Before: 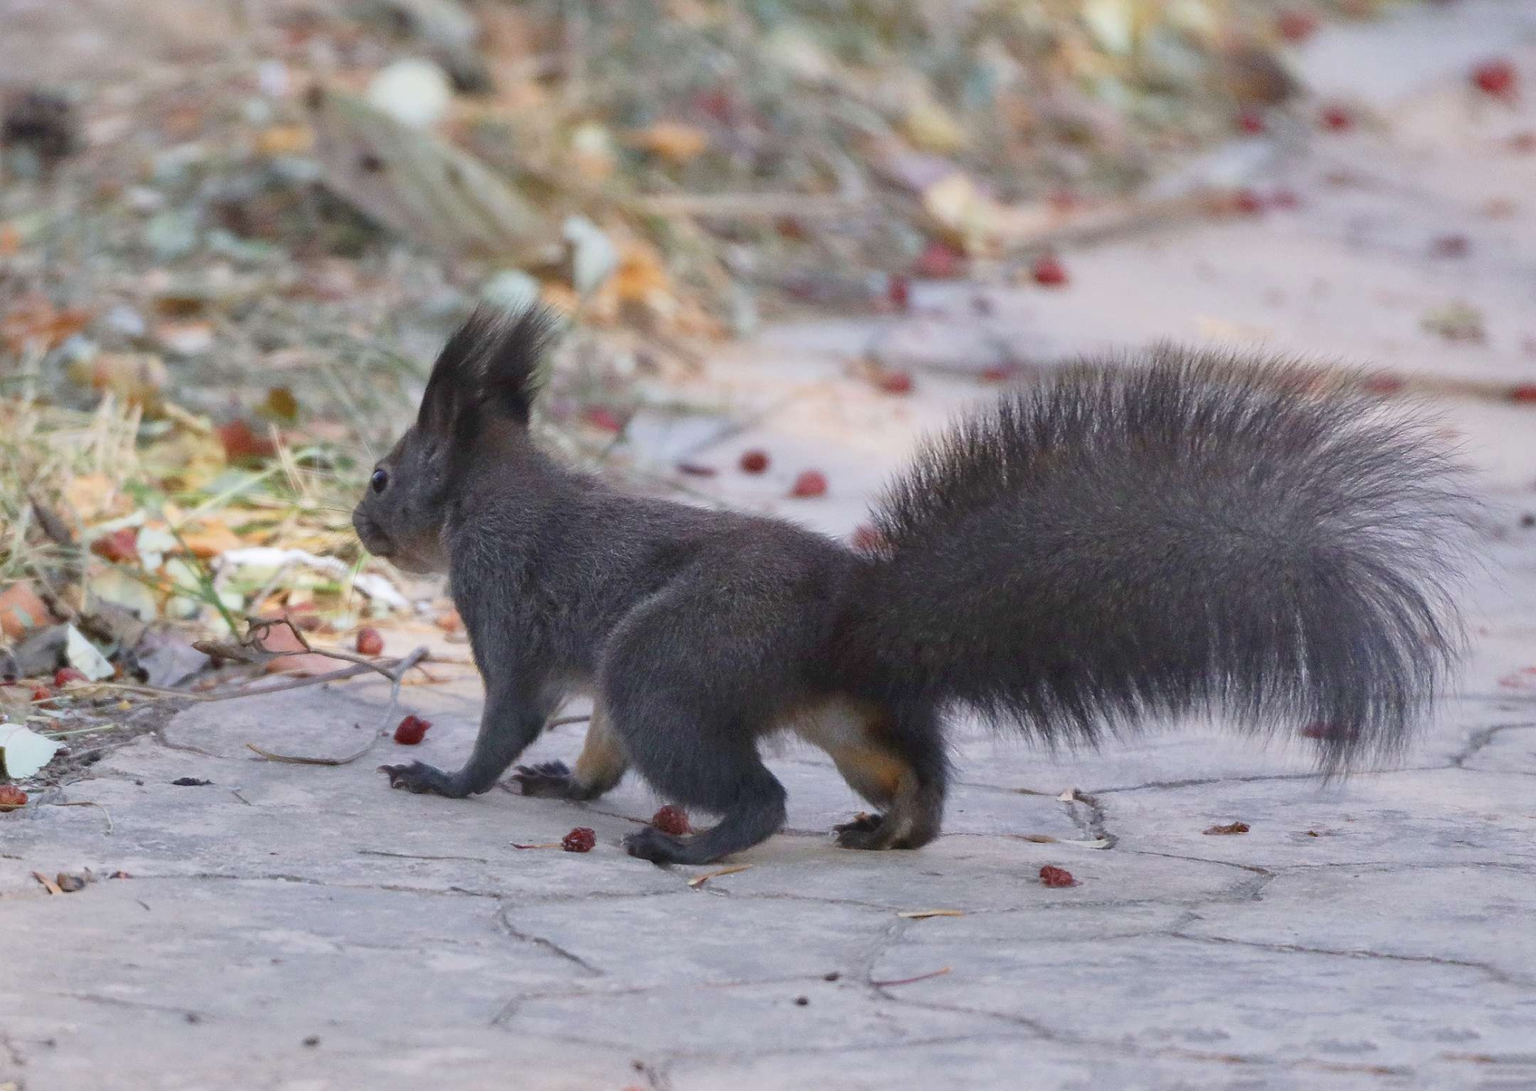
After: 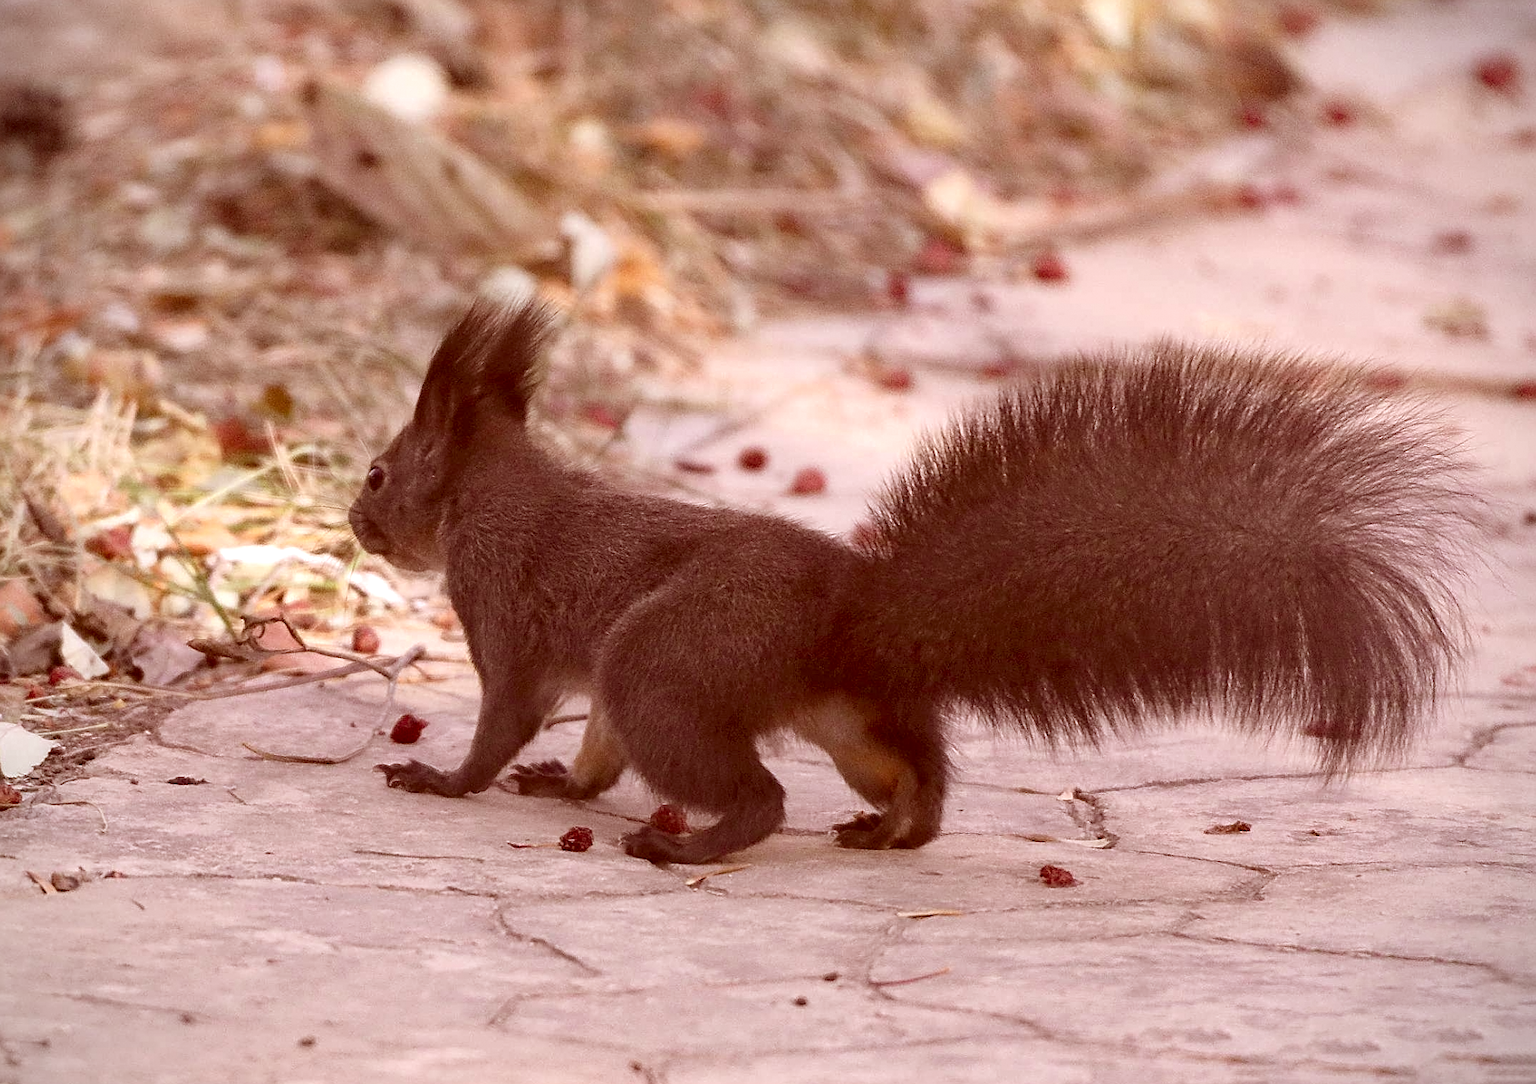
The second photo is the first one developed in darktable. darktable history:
crop: left 0.448%, top 0.52%, right 0.139%, bottom 0.572%
color zones: curves: ch1 [(0, 0.469) (0.01, 0.469) (0.12, 0.446) (0.248, 0.469) (0.5, 0.5) (0.748, 0.5) (0.99, 0.469) (1, 0.469)]
tone equalizer: -8 EV -0.001 EV, -7 EV 0.002 EV, -6 EV -0.005 EV, -5 EV -0.011 EV, -4 EV -0.064 EV, -3 EV -0.224 EV, -2 EV -0.259 EV, -1 EV 0.117 EV, +0 EV 0.315 EV
sharpen: on, module defaults
vignetting: fall-off radius 61.11%, brightness -0.431, saturation -0.209, dithering 8-bit output
color correction: highlights a* 9.45, highlights b* 8.85, shadows a* 39.44, shadows b* 39.66, saturation 0.822
local contrast: highlights 107%, shadows 102%, detail 119%, midtone range 0.2
